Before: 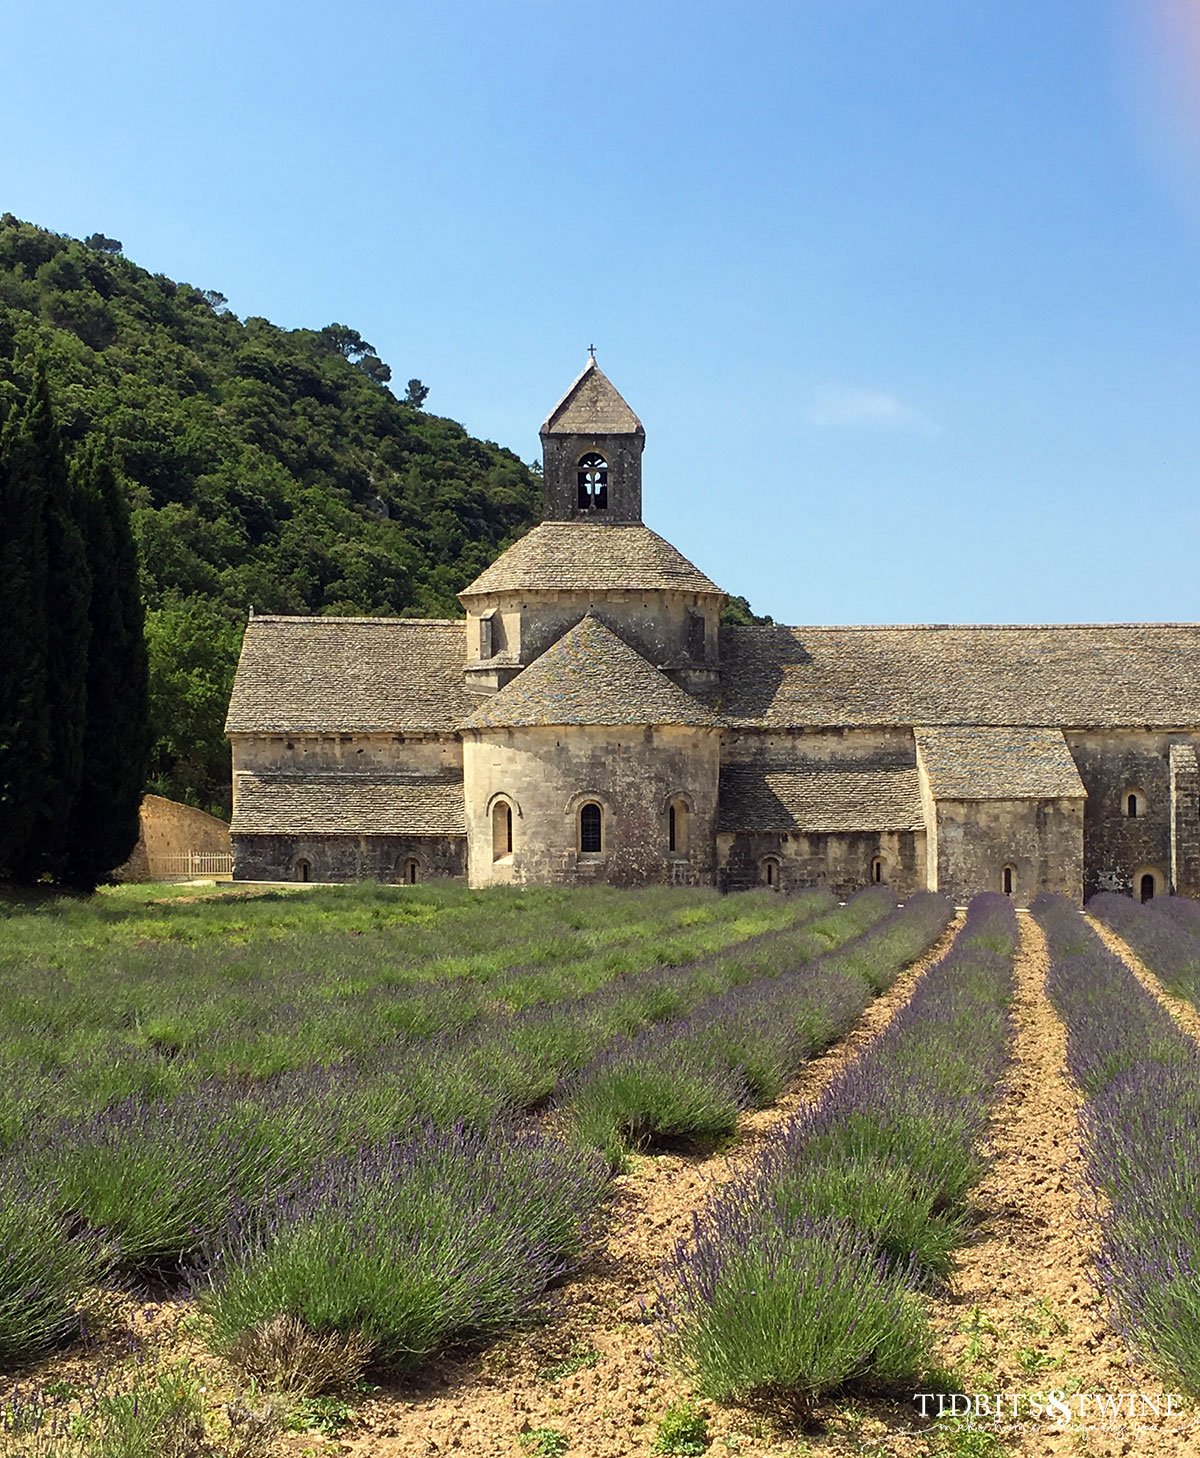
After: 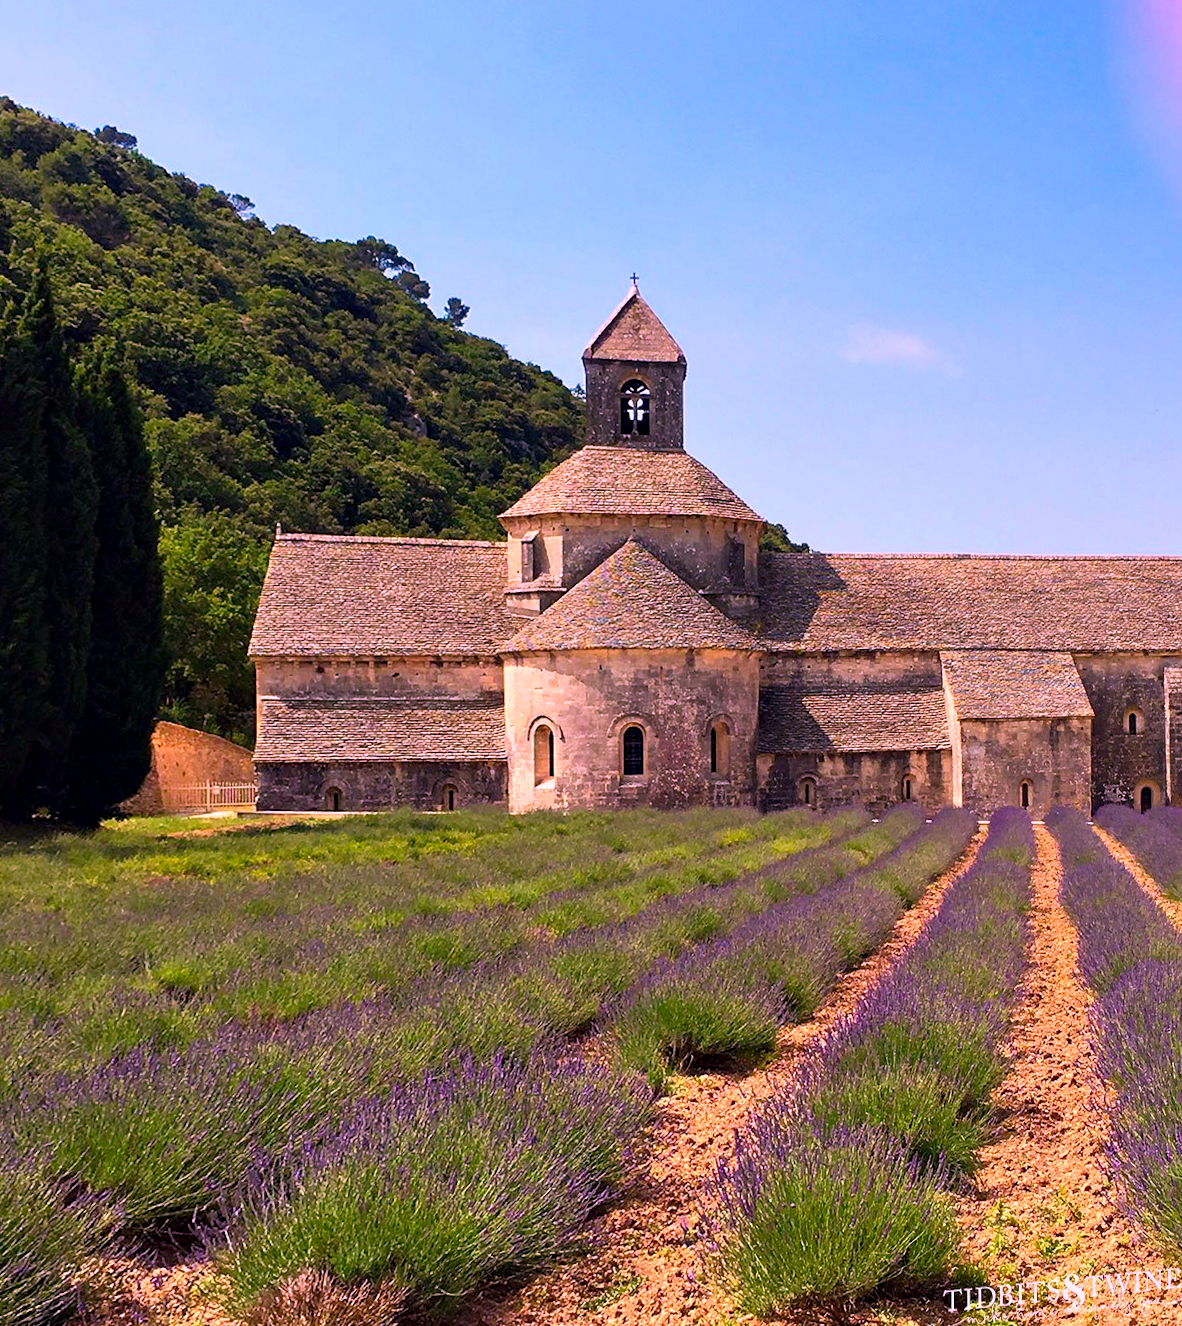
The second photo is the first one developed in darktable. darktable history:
rotate and perspective: rotation -0.013°, lens shift (vertical) -0.027, lens shift (horizontal) 0.178, crop left 0.016, crop right 0.989, crop top 0.082, crop bottom 0.918
color correction: highlights a* 19.5, highlights b* -11.53, saturation 1.69
contrast equalizer: octaves 7, y [[0.6 ×6], [0.55 ×6], [0 ×6], [0 ×6], [0 ×6]], mix 0.29
